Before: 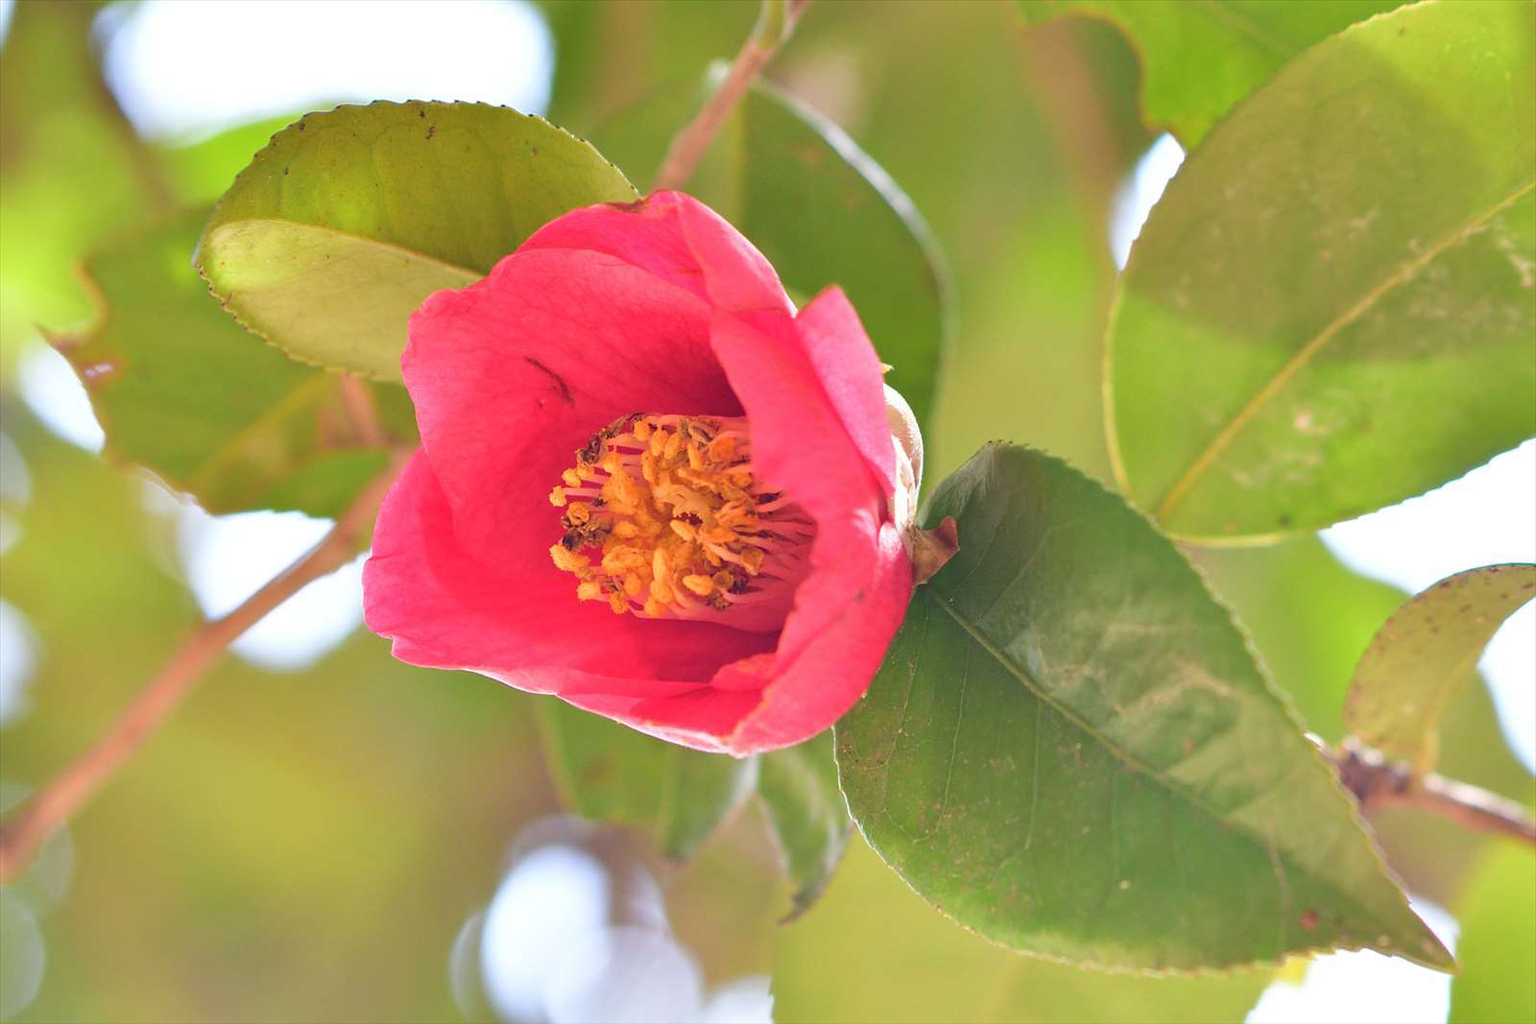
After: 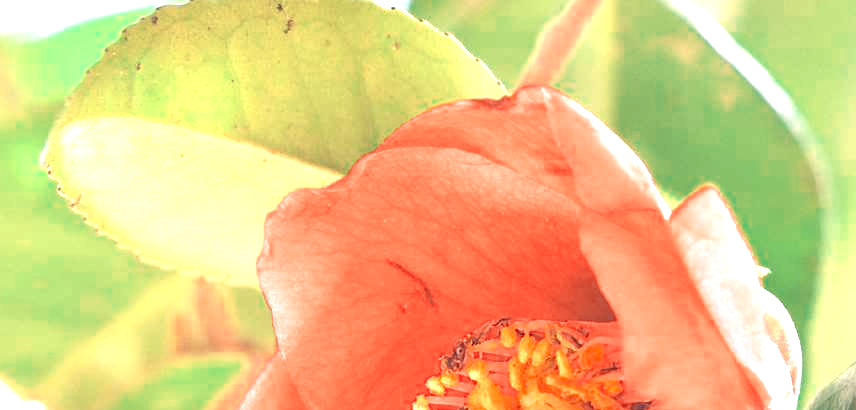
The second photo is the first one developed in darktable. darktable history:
exposure: black level correction 0, exposure 1.692 EV, compensate highlight preservation false
crop: left 10.06%, top 10.541%, right 36.395%, bottom 50.989%
color zones: curves: ch0 [(0, 0.5) (0.125, 0.4) (0.25, 0.5) (0.375, 0.4) (0.5, 0.4) (0.625, 0.35) (0.75, 0.35) (0.875, 0.5)]; ch1 [(0, 0.35) (0.125, 0.45) (0.25, 0.35) (0.375, 0.35) (0.5, 0.35) (0.625, 0.35) (0.75, 0.45) (0.875, 0.35)]; ch2 [(0, 0.6) (0.125, 0.5) (0.25, 0.5) (0.375, 0.6) (0.5, 0.6) (0.625, 0.5) (0.75, 0.5) (0.875, 0.5)]
